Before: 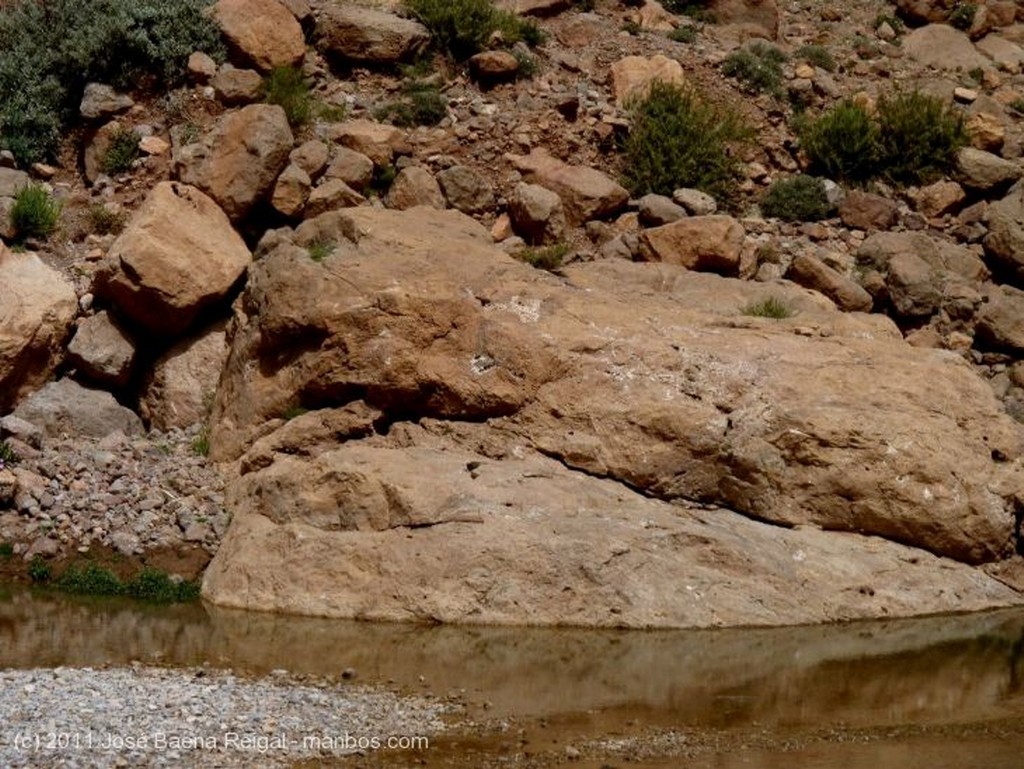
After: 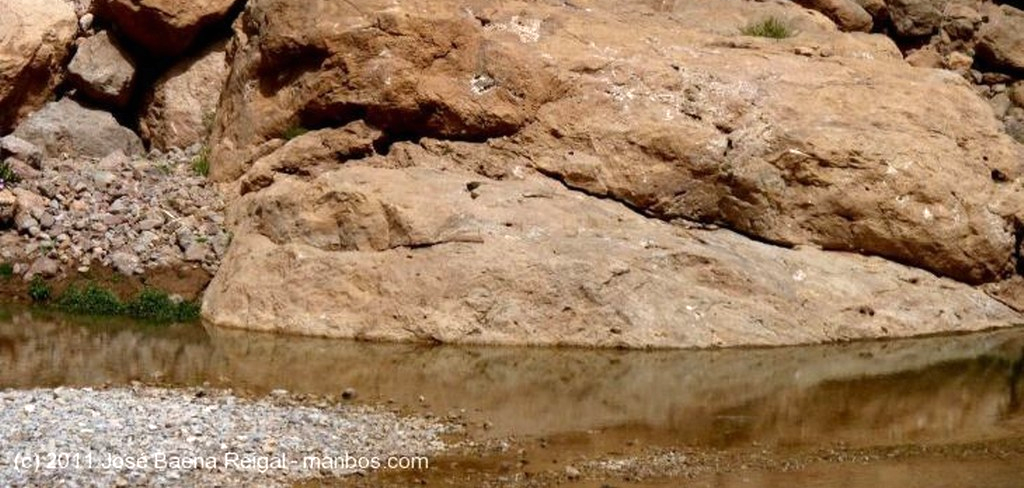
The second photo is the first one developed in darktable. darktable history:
crop and rotate: top 36.435%
exposure: black level correction 0, exposure 0.6 EV, compensate highlight preservation false
